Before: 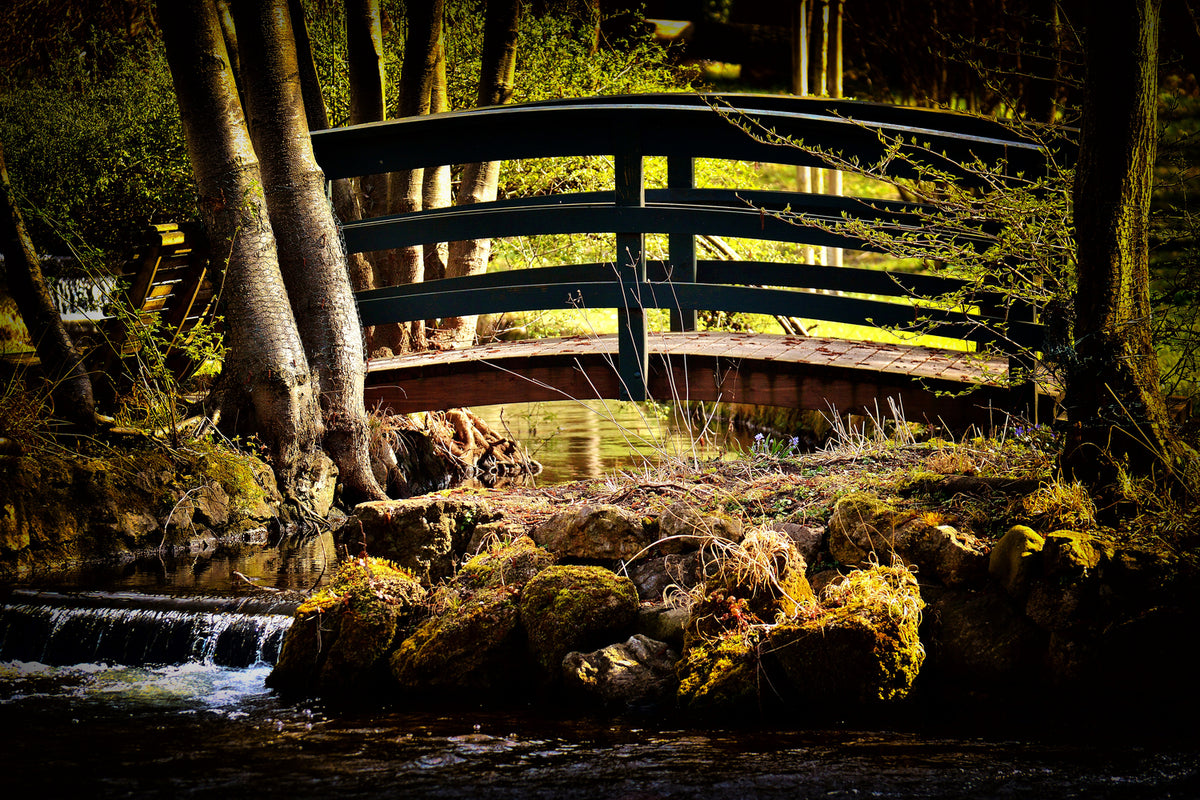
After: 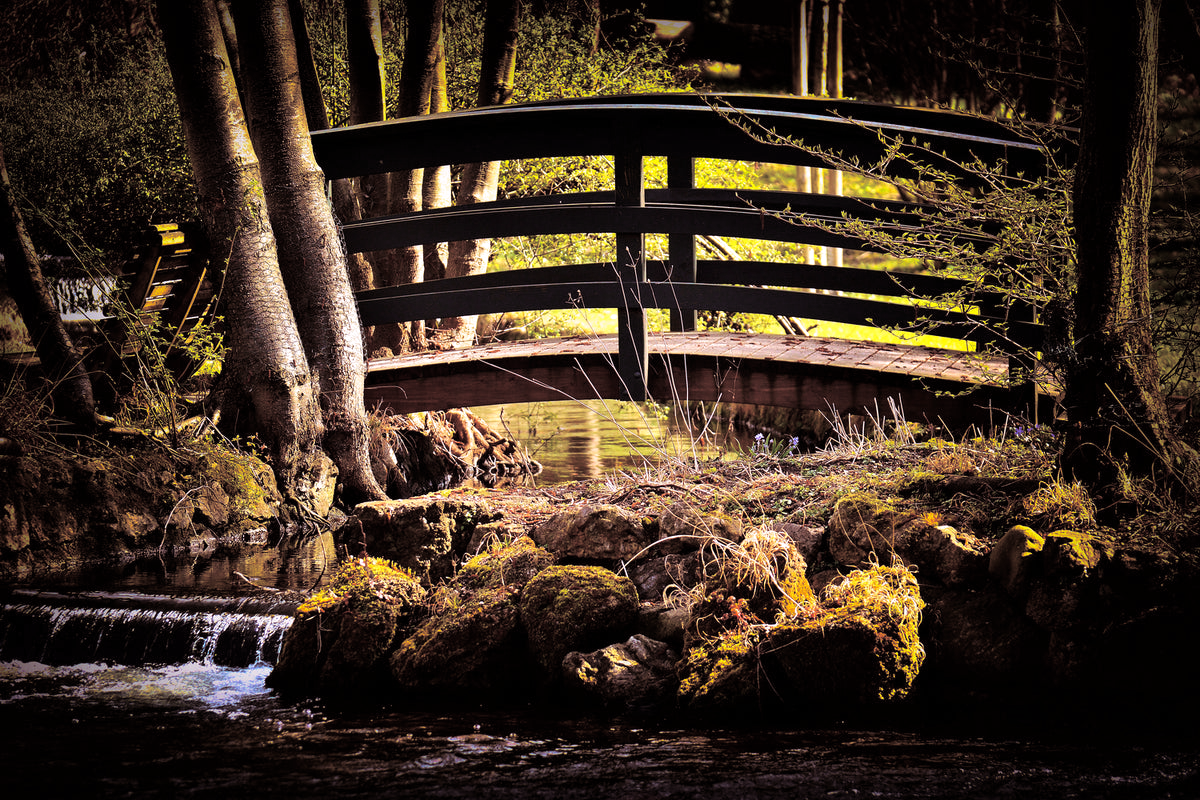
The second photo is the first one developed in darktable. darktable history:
split-toning: shadows › saturation 0.24, highlights › hue 54°, highlights › saturation 0.24
white balance: red 1.05, blue 1.072
